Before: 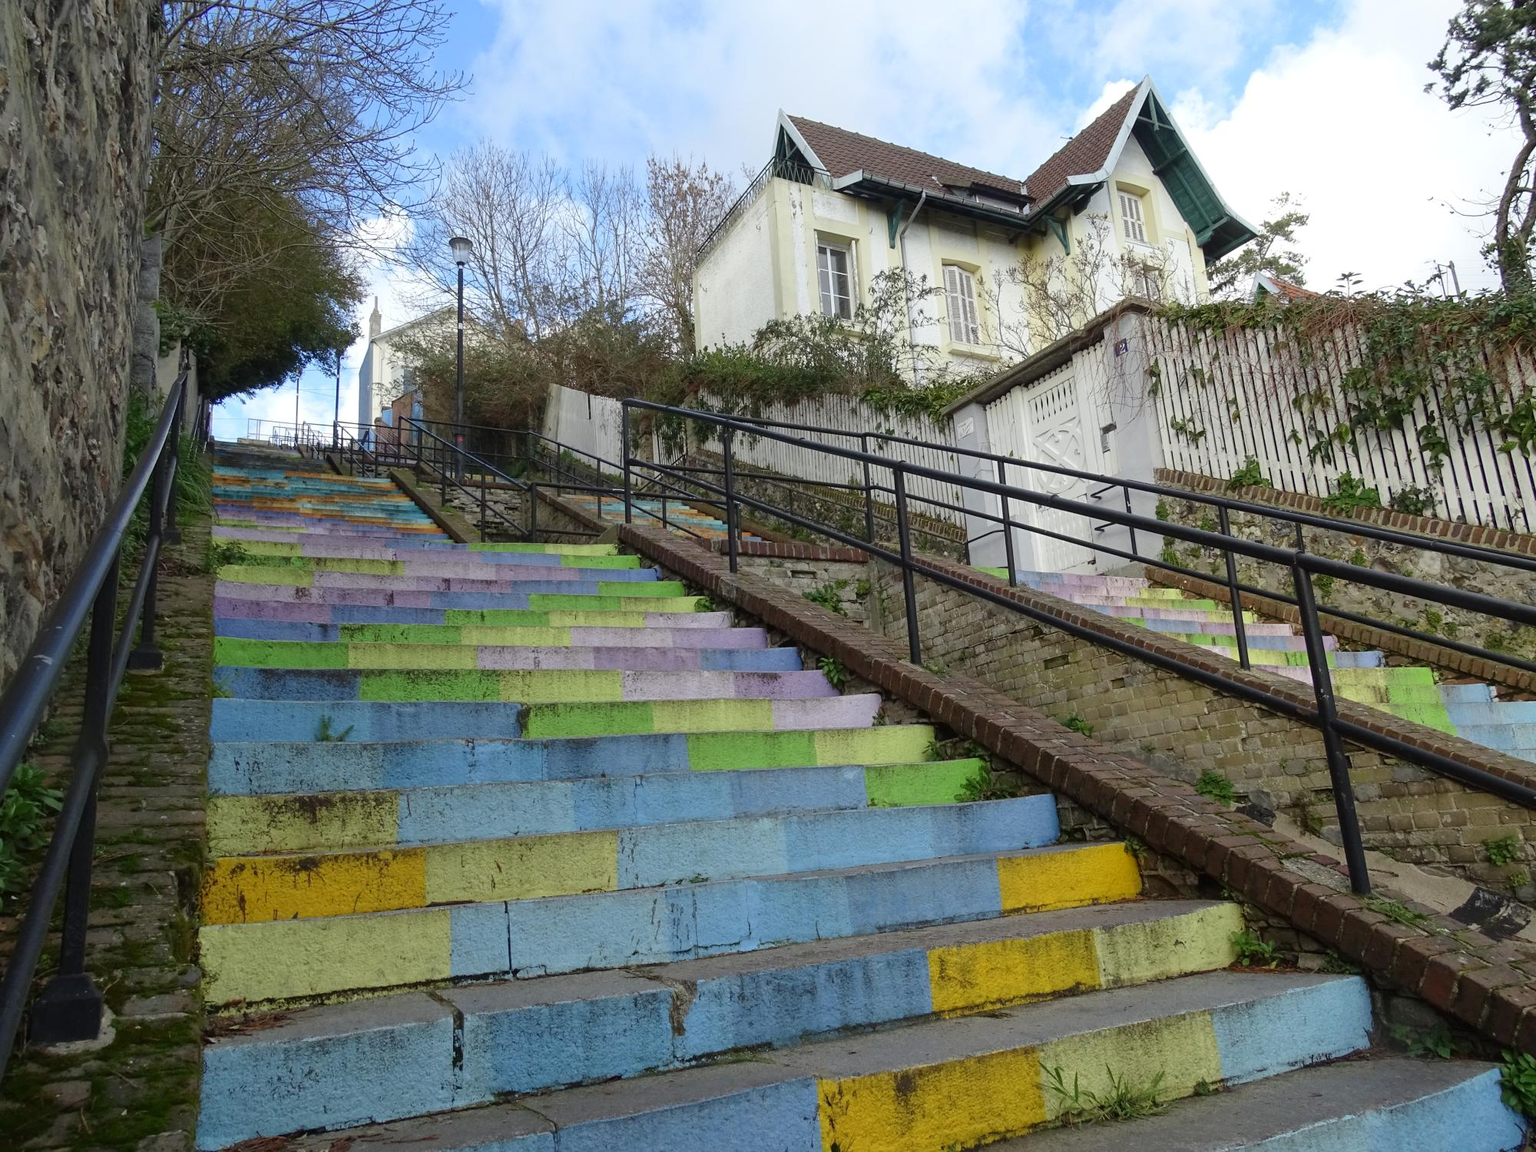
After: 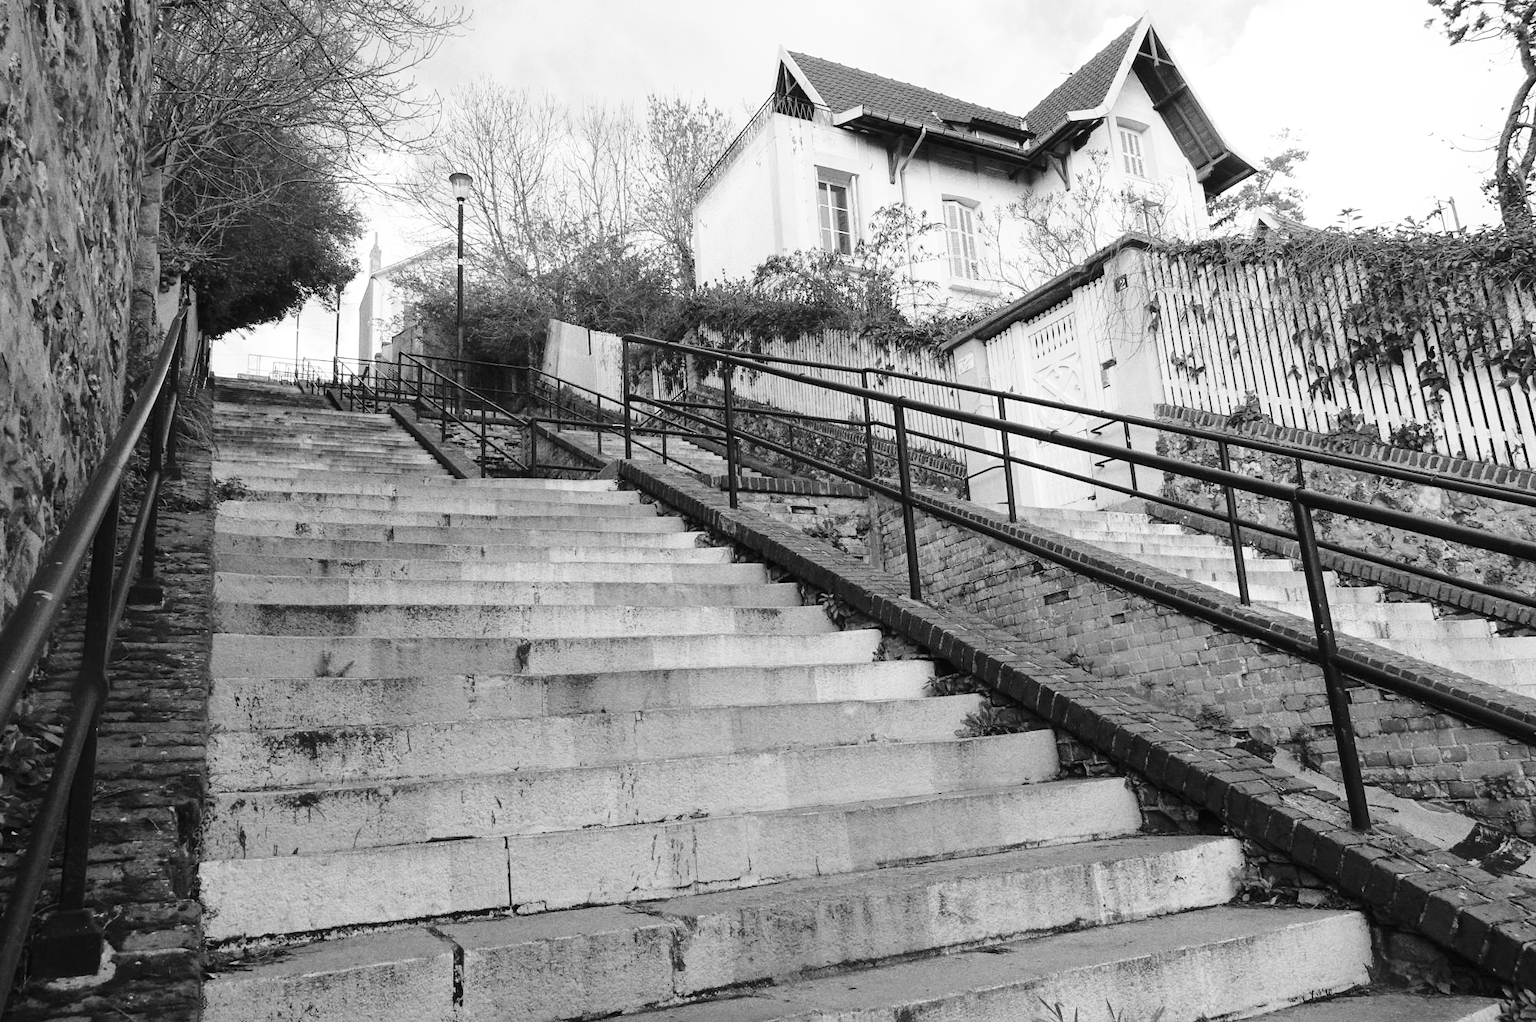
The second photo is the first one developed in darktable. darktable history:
crop and rotate: top 5.609%, bottom 5.609%
monochrome: on, module defaults
grain: on, module defaults
base curve: curves: ch0 [(0, 0) (0.028, 0.03) (0.121, 0.232) (0.46, 0.748) (0.859, 0.968) (1, 1)]
